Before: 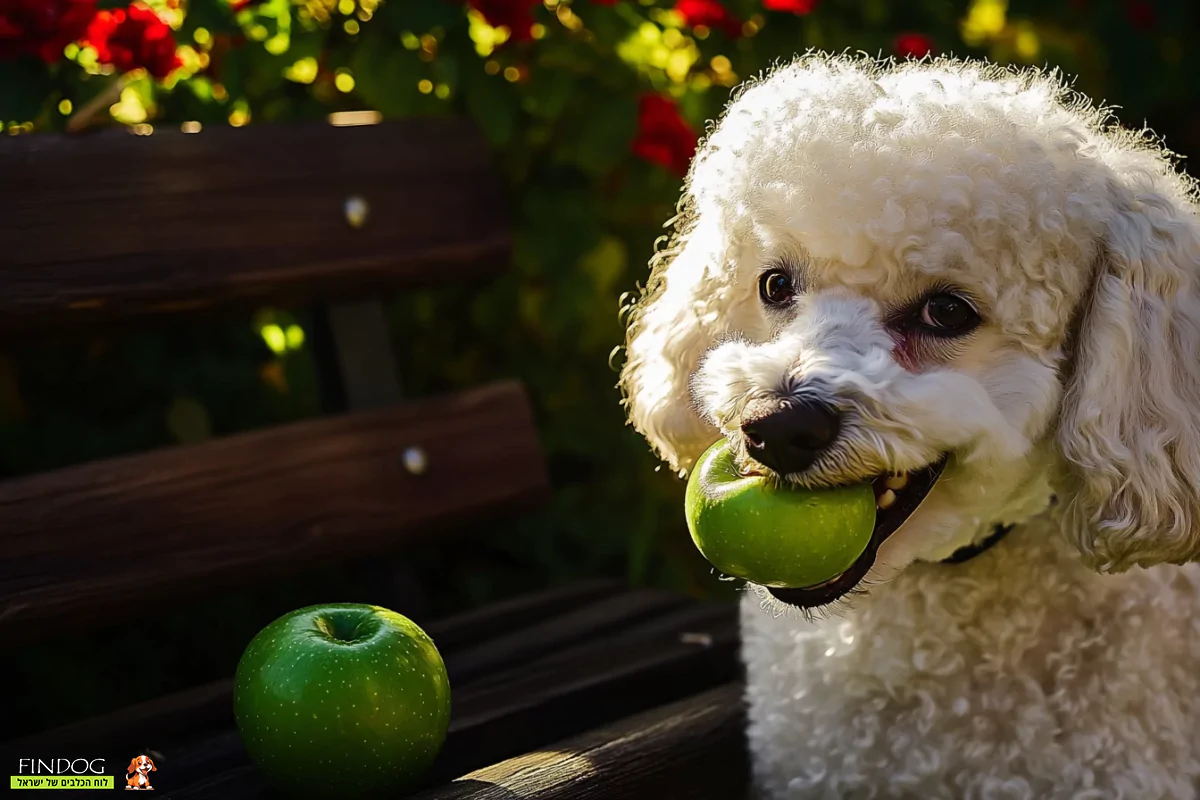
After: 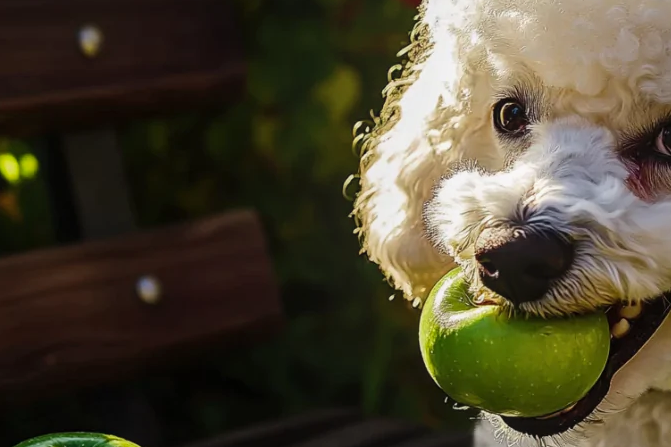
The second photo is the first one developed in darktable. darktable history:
crop and rotate: left 22.249%, top 21.586%, right 21.82%, bottom 22.47%
local contrast: detail 109%
